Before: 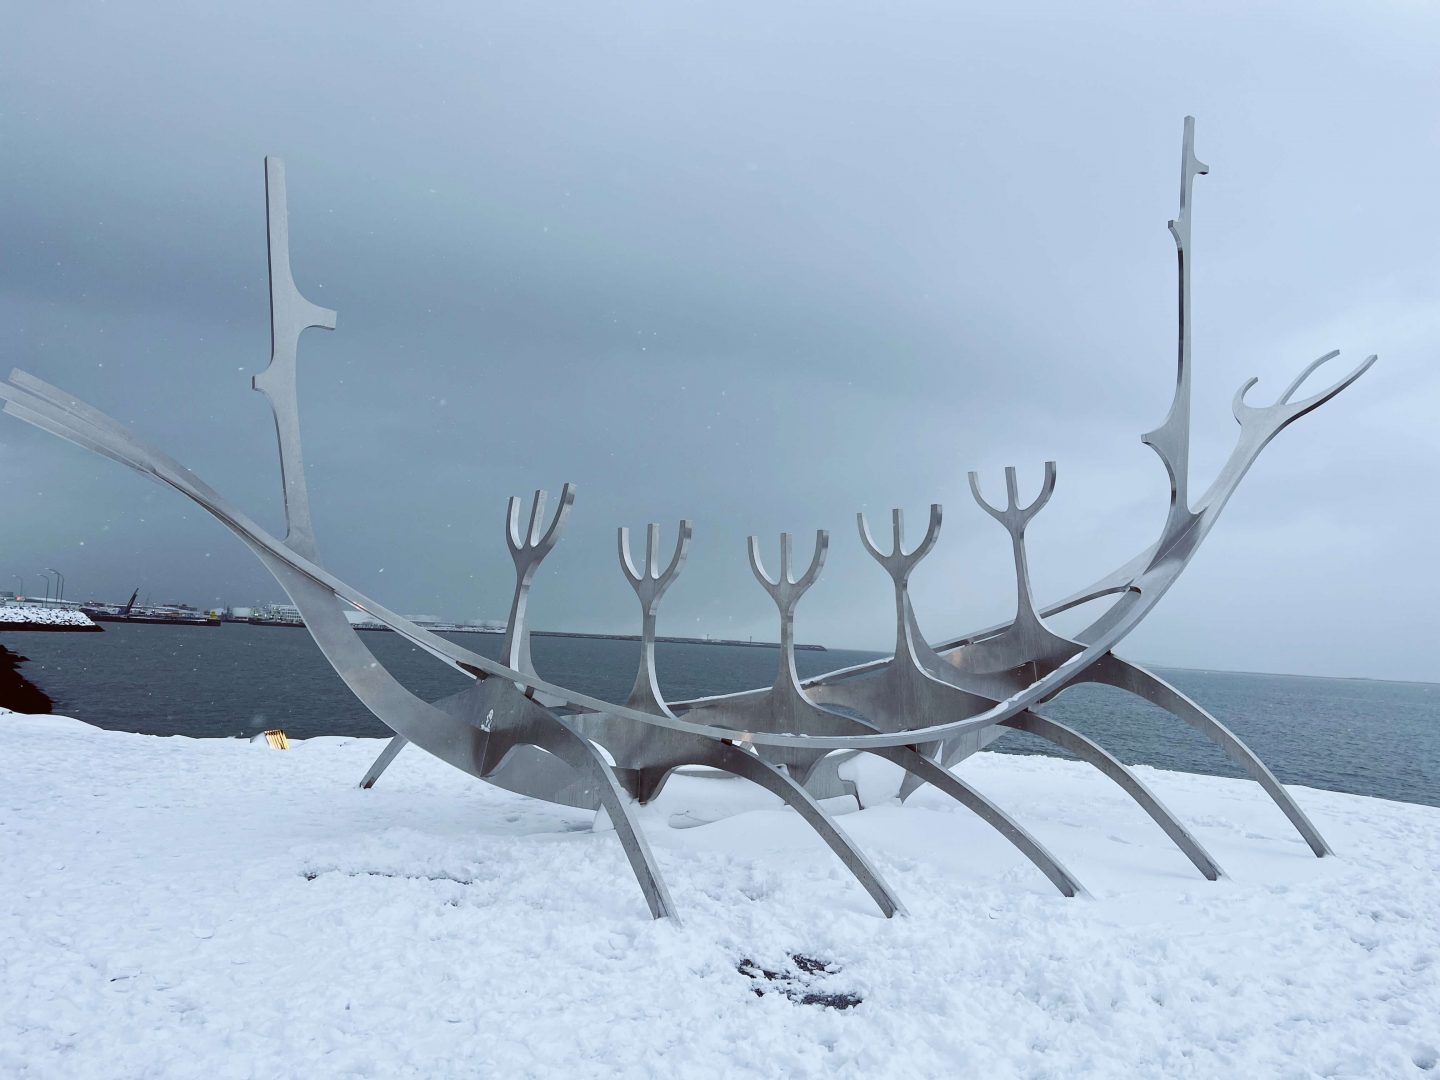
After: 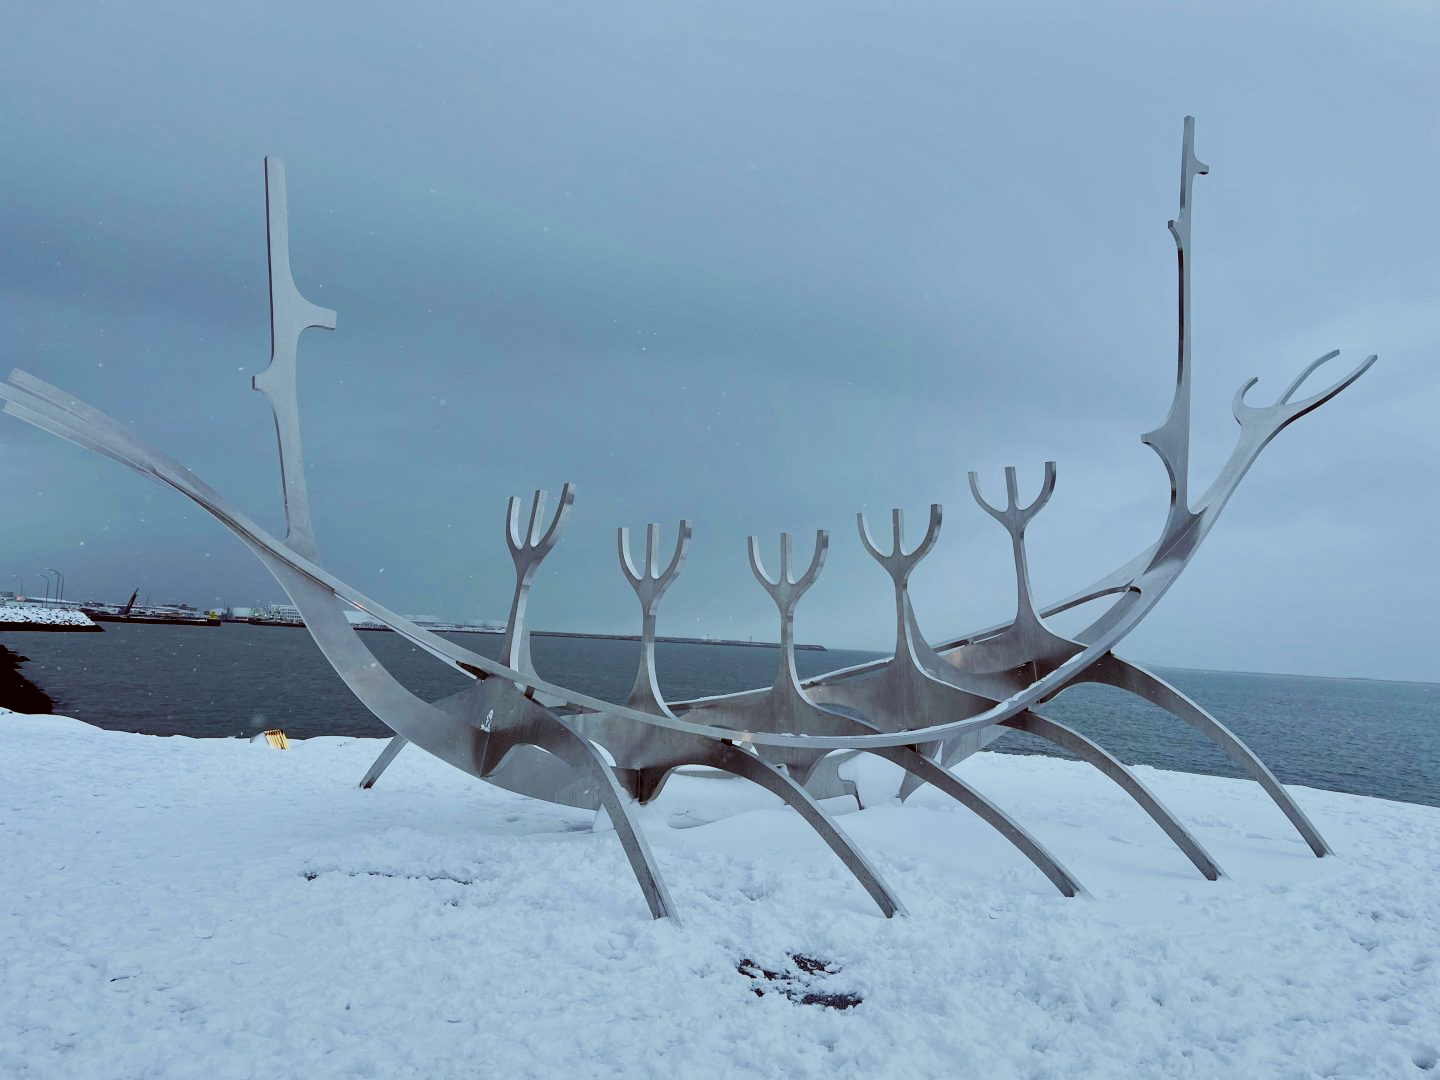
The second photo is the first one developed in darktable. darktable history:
shadows and highlights: soften with gaussian
filmic rgb: black relative exposure -7.75 EV, white relative exposure 4.4 EV, threshold 3 EV, target black luminance 0%, hardness 3.76, latitude 50.51%, contrast 1.074, highlights saturation mix 10%, shadows ↔ highlights balance -0.22%, color science v4 (2020), enable highlight reconstruction true
color correction: highlights a* -4.98, highlights b* -3.76, shadows a* 3.83, shadows b* 4.08
